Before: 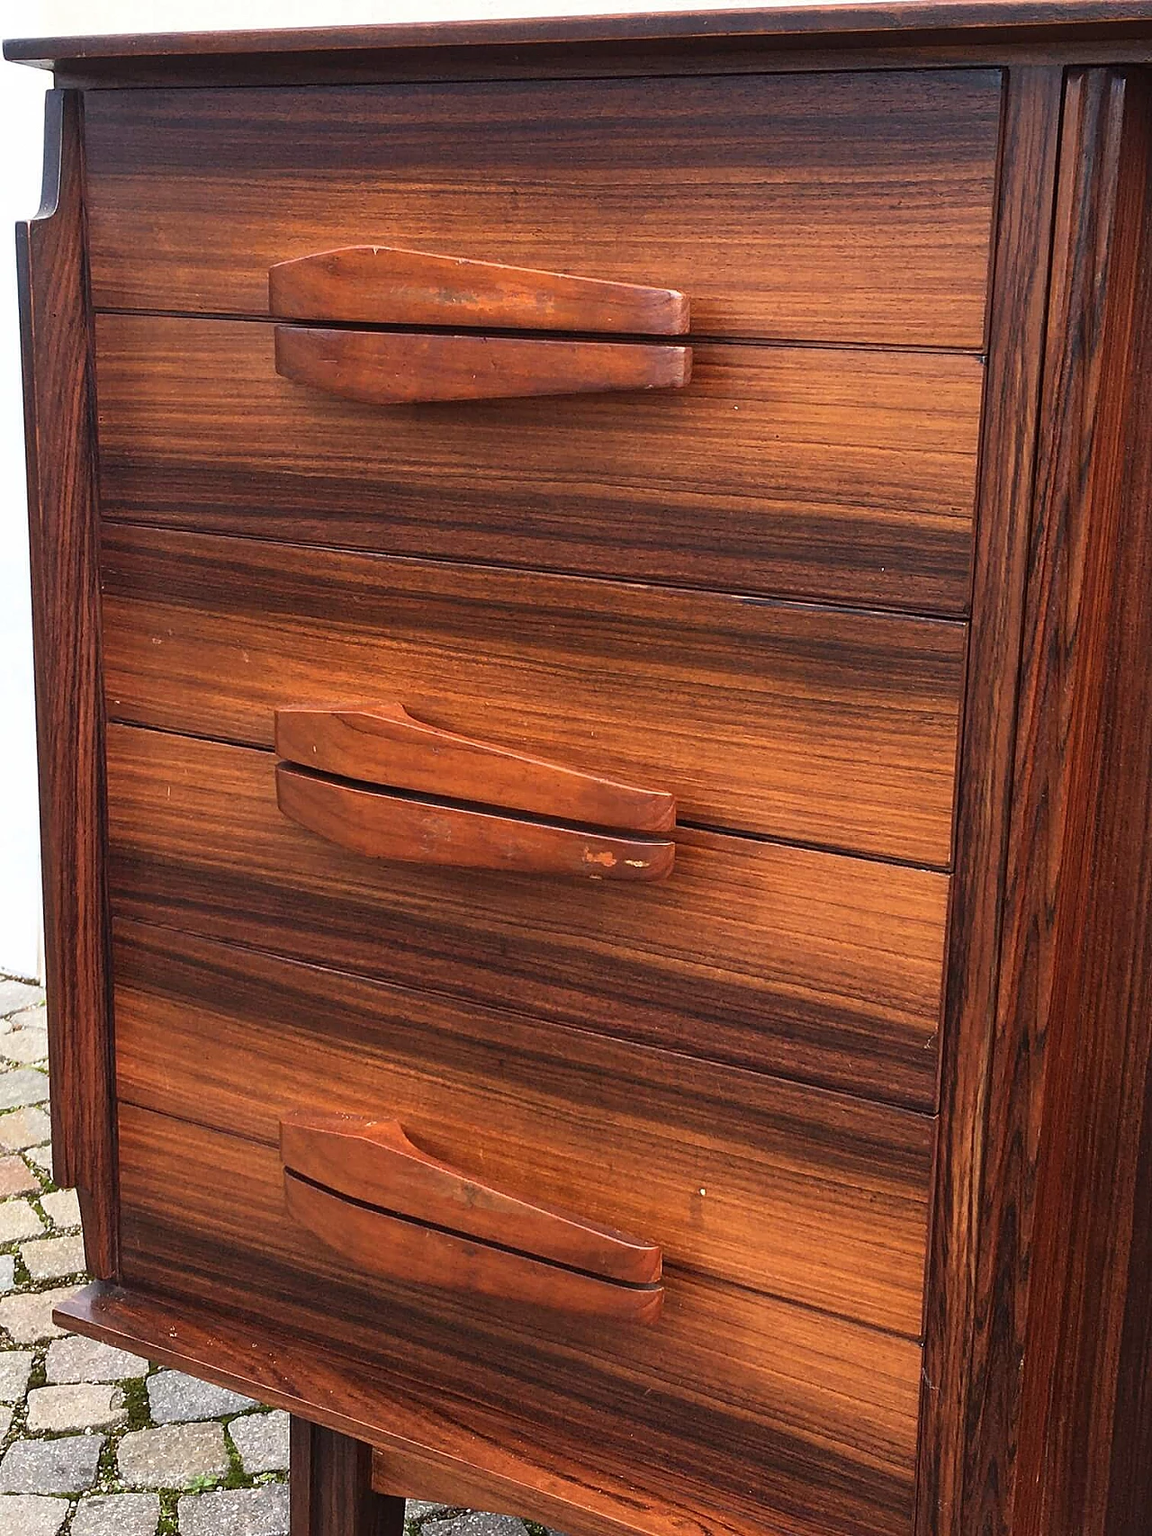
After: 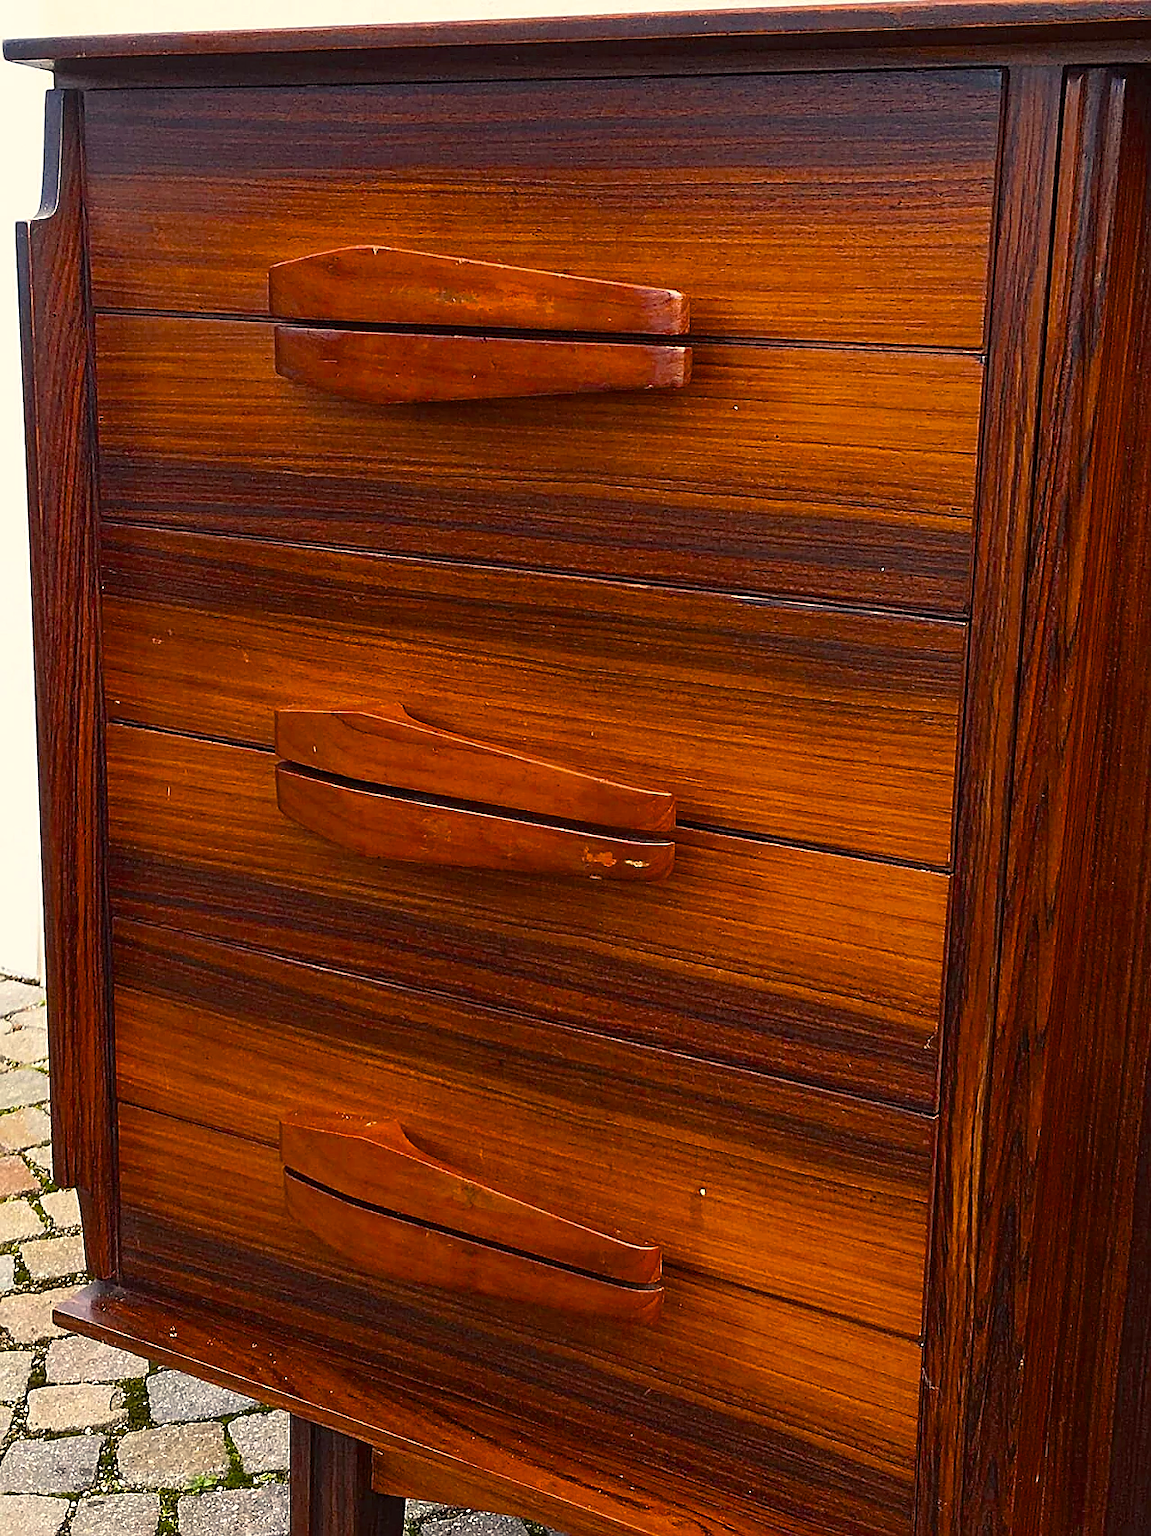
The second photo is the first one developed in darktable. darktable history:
color balance rgb: highlights gain › chroma 3.011%, highlights gain › hue 77°, perceptual saturation grading › global saturation 25.521%, global vibrance -1.209%, saturation formula JzAzBz (2021)
tone equalizer: on, module defaults
sharpen: on, module defaults
